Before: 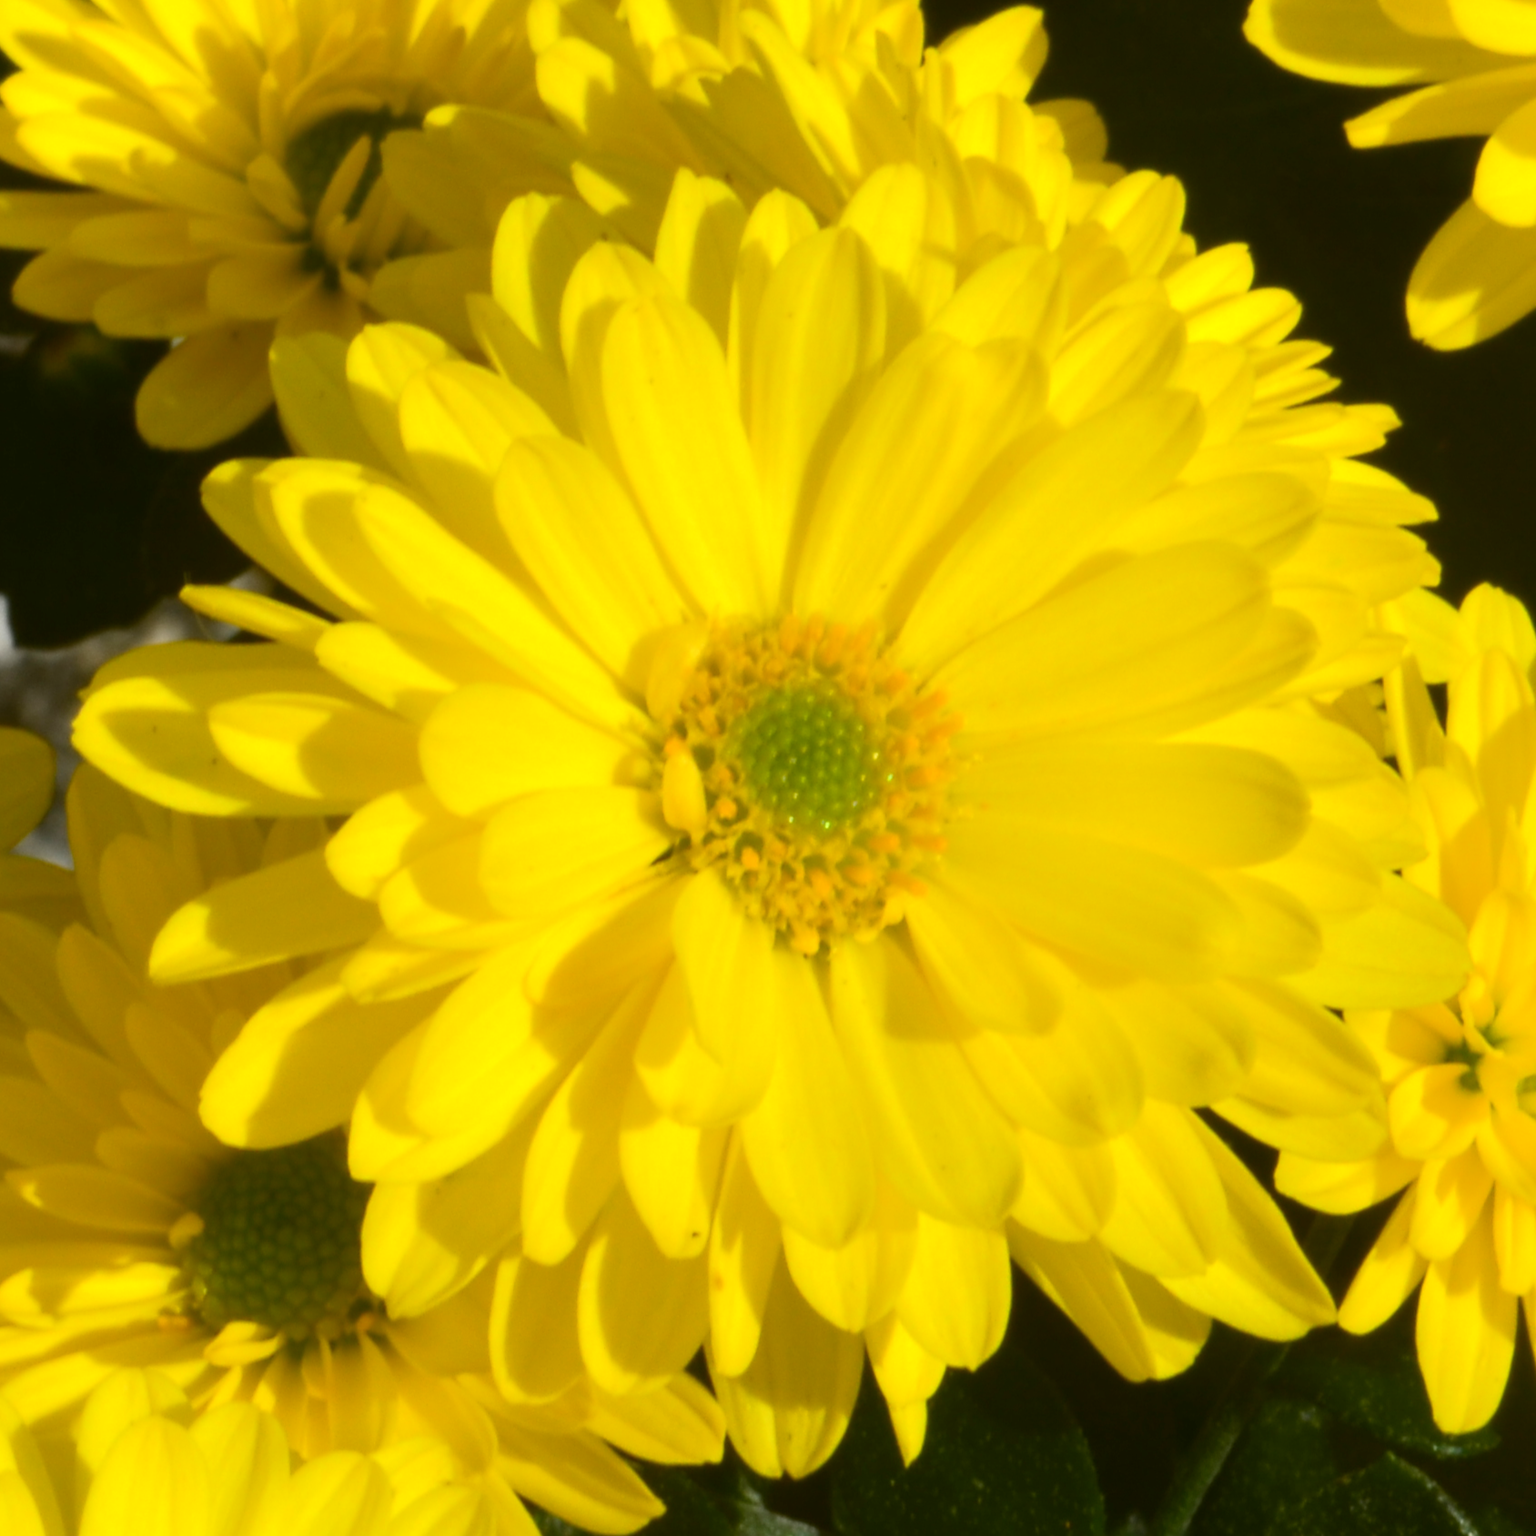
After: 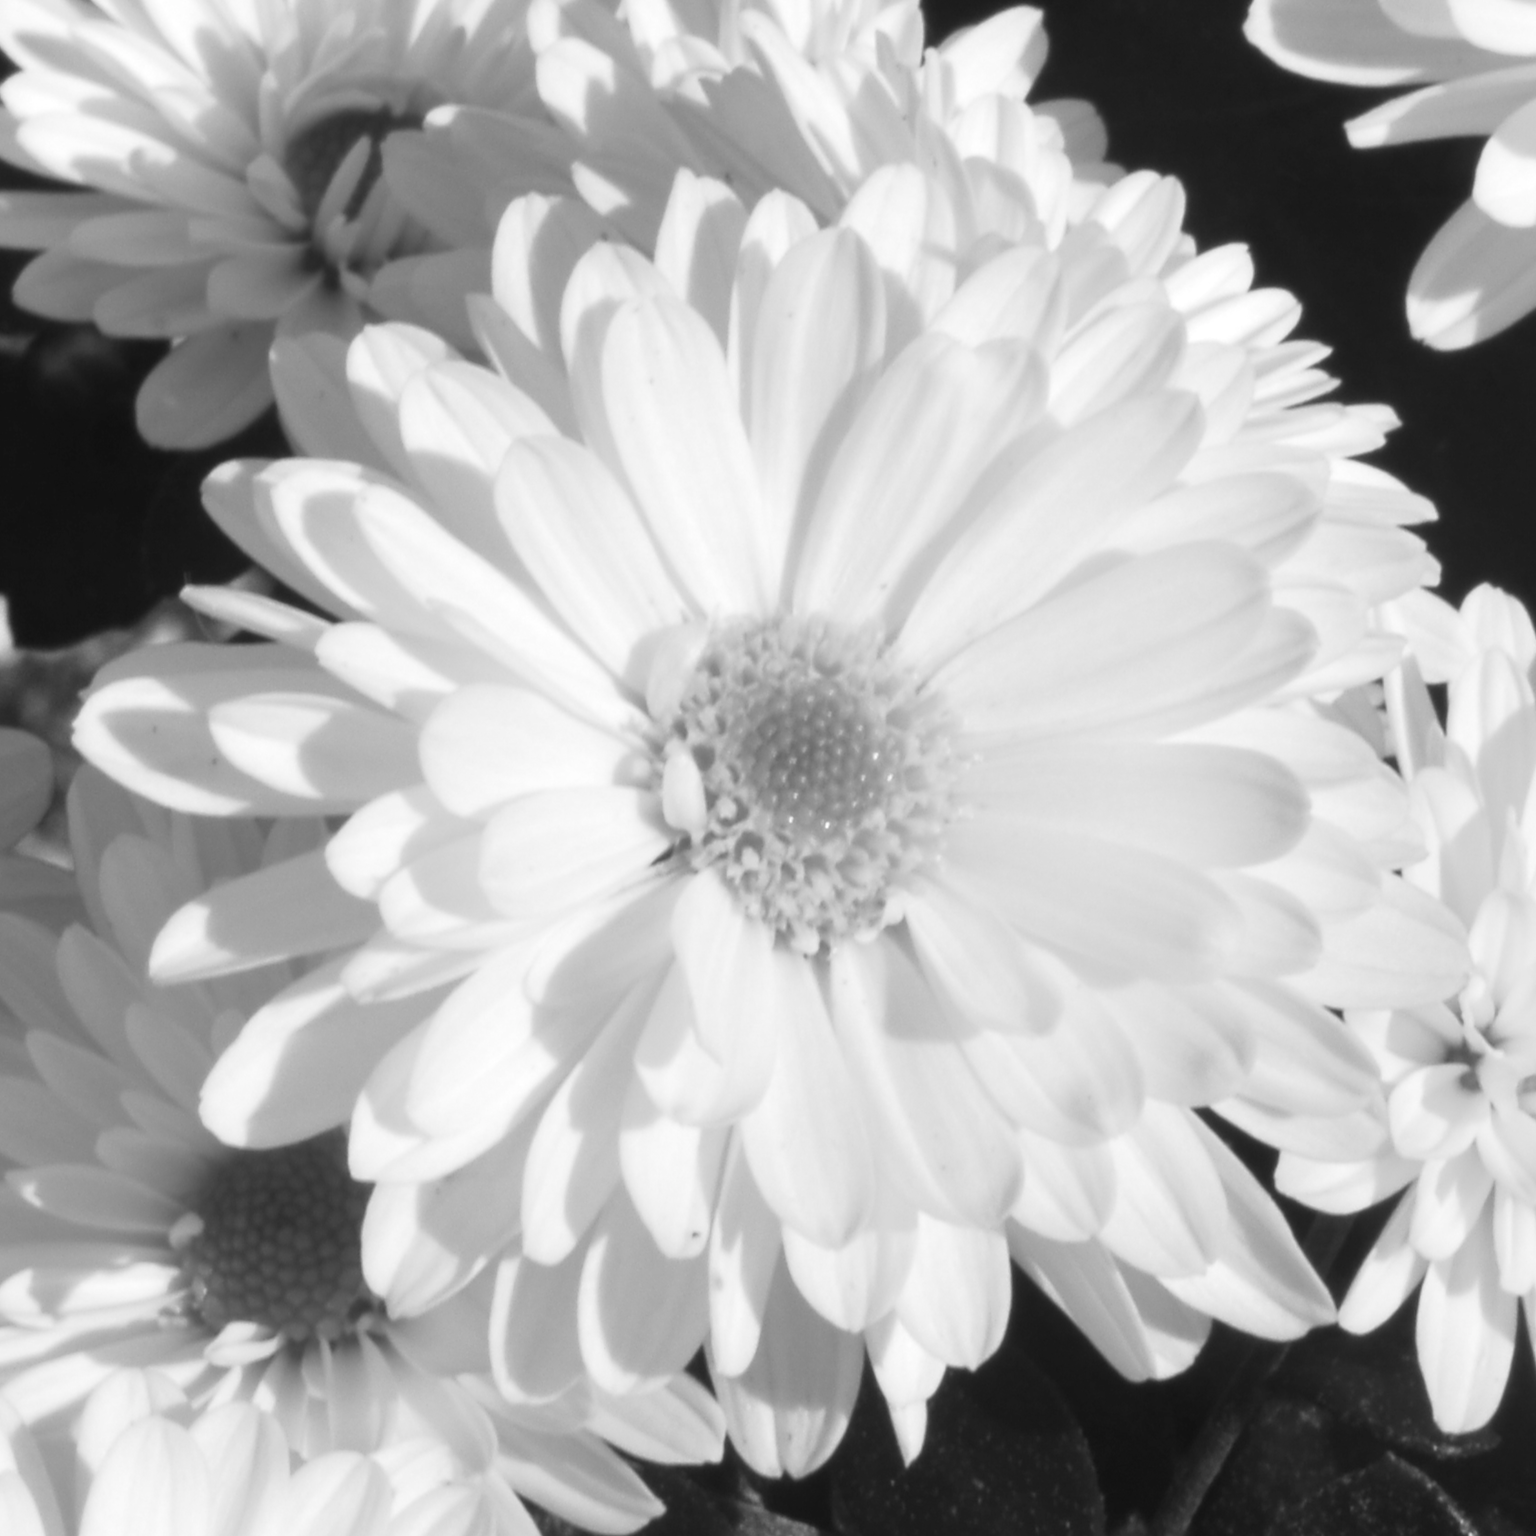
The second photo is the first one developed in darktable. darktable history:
exposure: exposure 0.722 EV, compensate highlight preservation false
color balance rgb: perceptual saturation grading › global saturation 24.74%, perceptual saturation grading › highlights -51.22%, perceptual saturation grading › mid-tones 19.16%, perceptual saturation grading › shadows 60.98%, global vibrance 50%
color calibration: output gray [0.31, 0.36, 0.33, 0], gray › normalize channels true, illuminant same as pipeline (D50), adaptation XYZ, x 0.346, y 0.359, gamut compression 0
